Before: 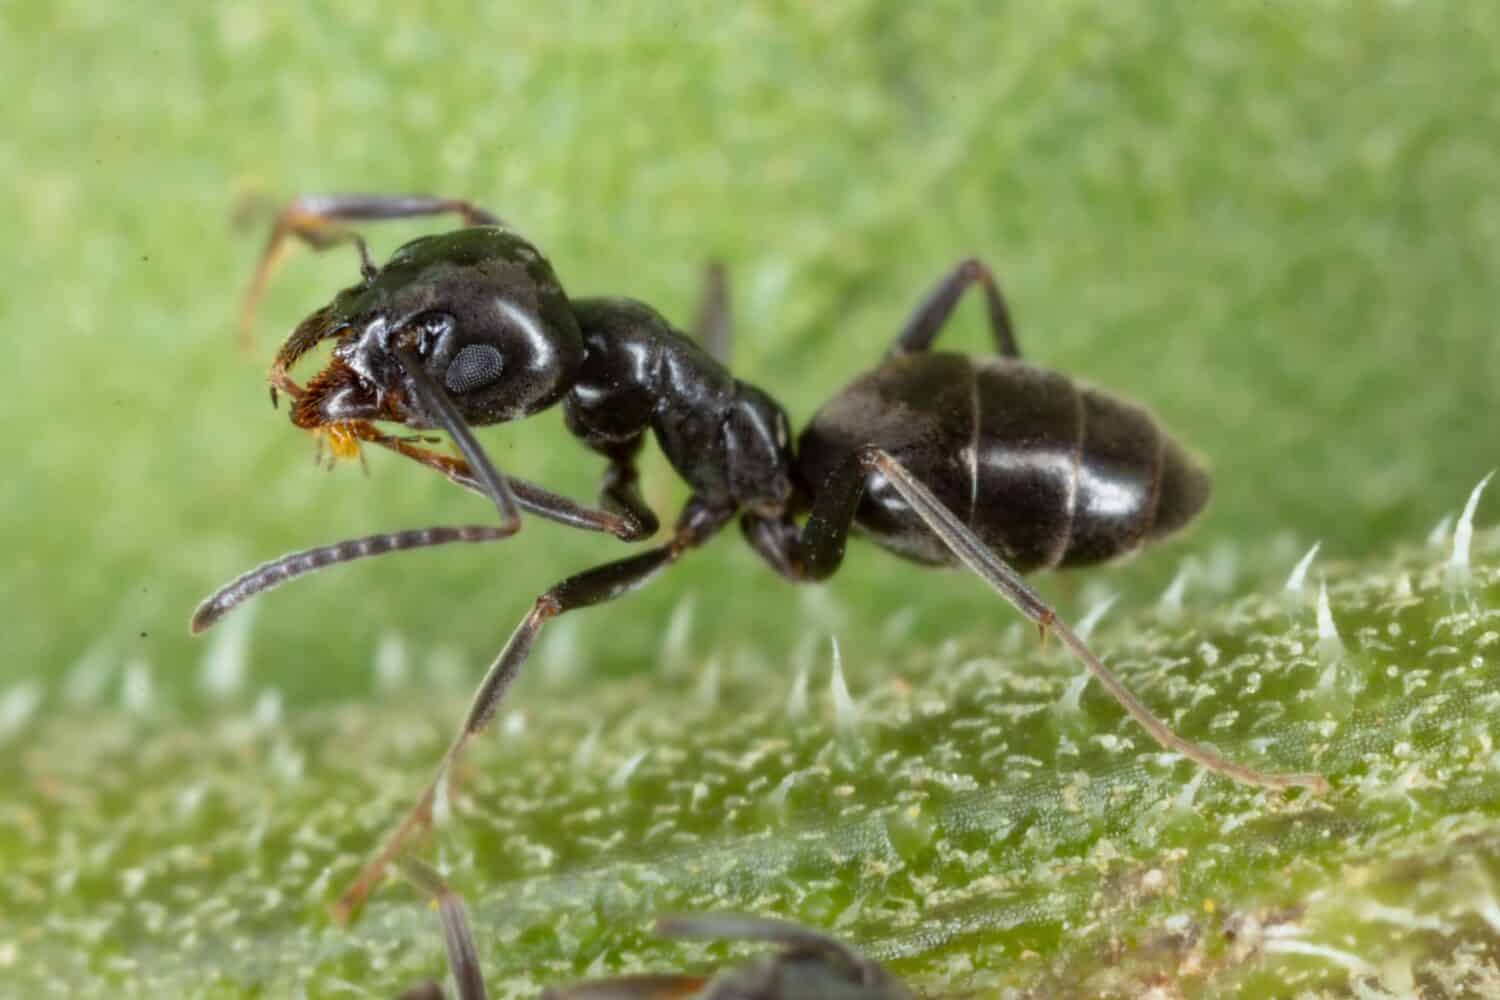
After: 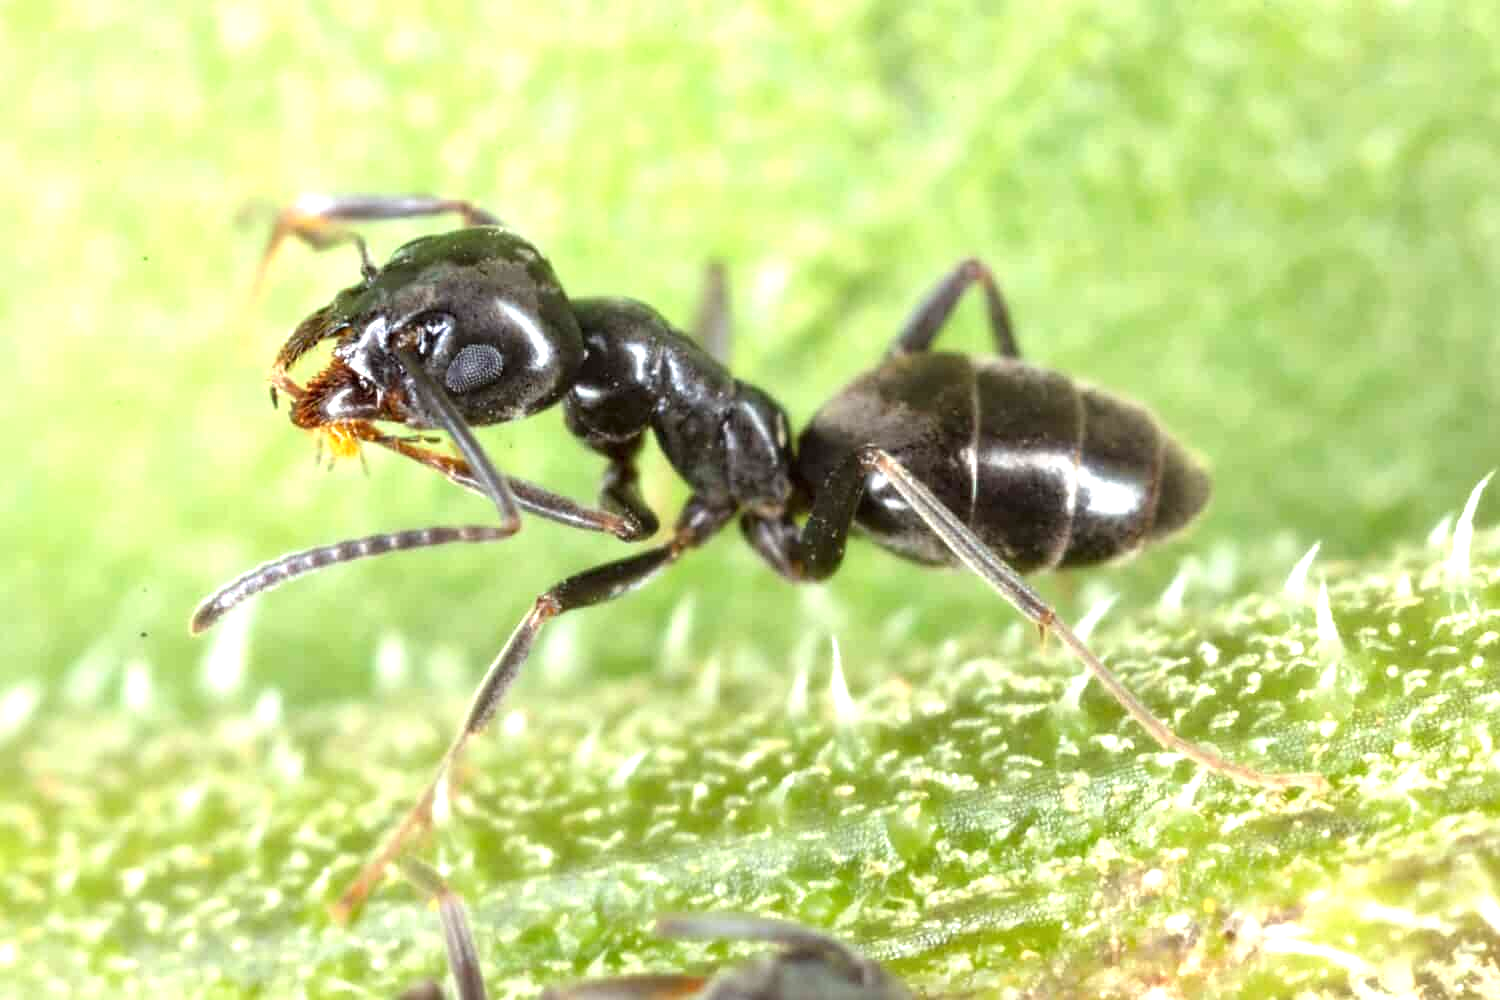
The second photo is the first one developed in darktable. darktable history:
exposure: black level correction 0, exposure 1.198 EV, compensate exposure bias true, compensate highlight preservation false
sharpen: amount 0.2
